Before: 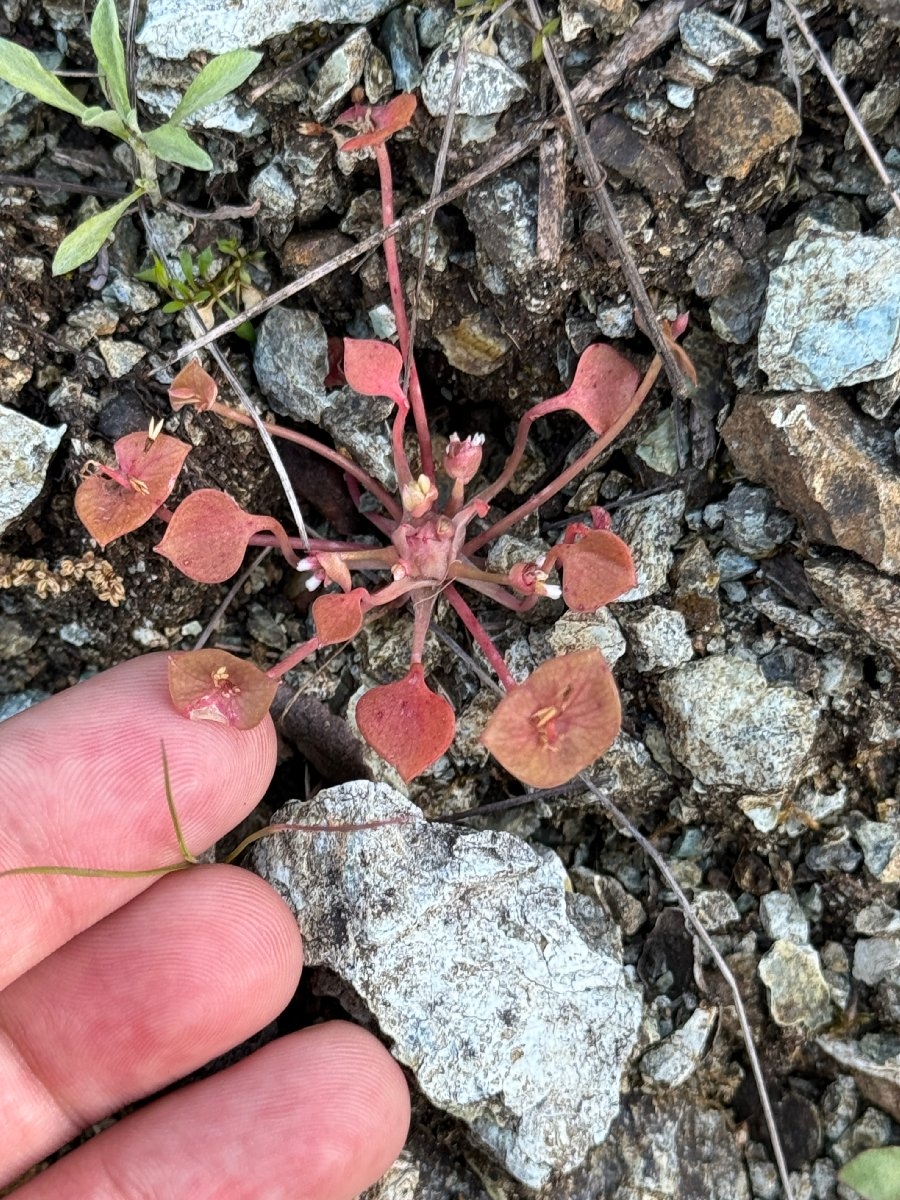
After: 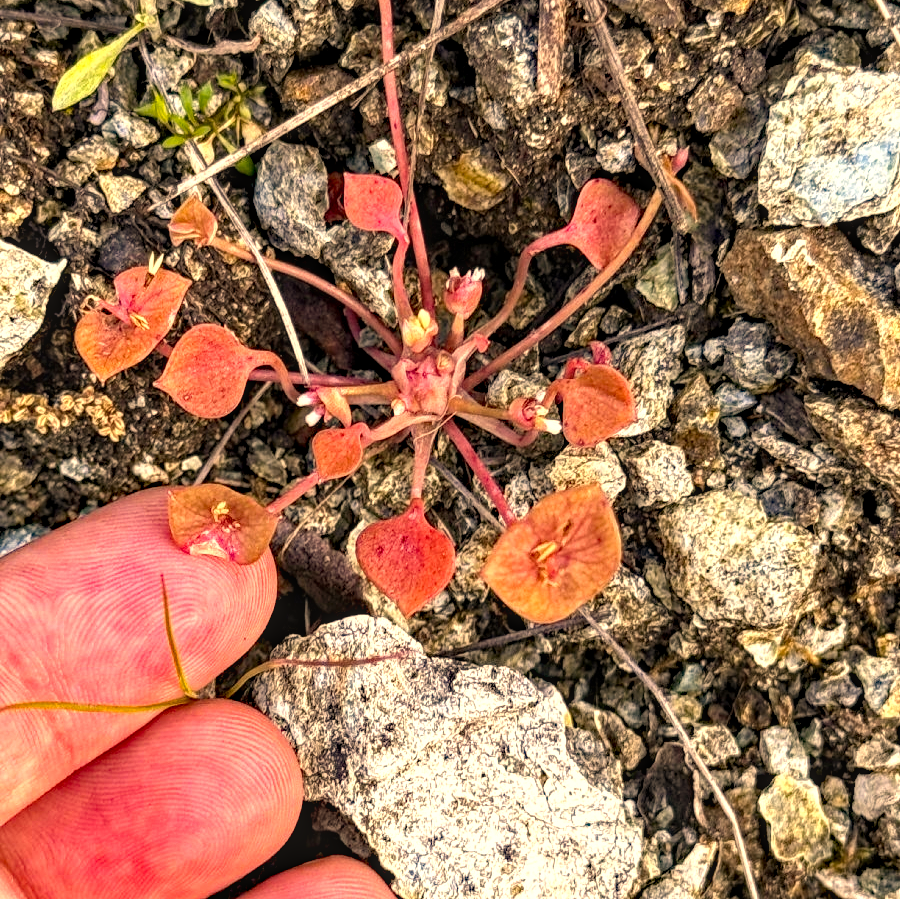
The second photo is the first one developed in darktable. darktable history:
local contrast: on, module defaults
haze removal: strength 0.507, distance 0.426, adaptive false
exposure: black level correction 0, exposure 0.695 EV, compensate exposure bias true, compensate highlight preservation false
color correction: highlights a* 14.84, highlights b* 30.9
base curve: preserve colors none
crop: top 13.768%, bottom 11.257%
